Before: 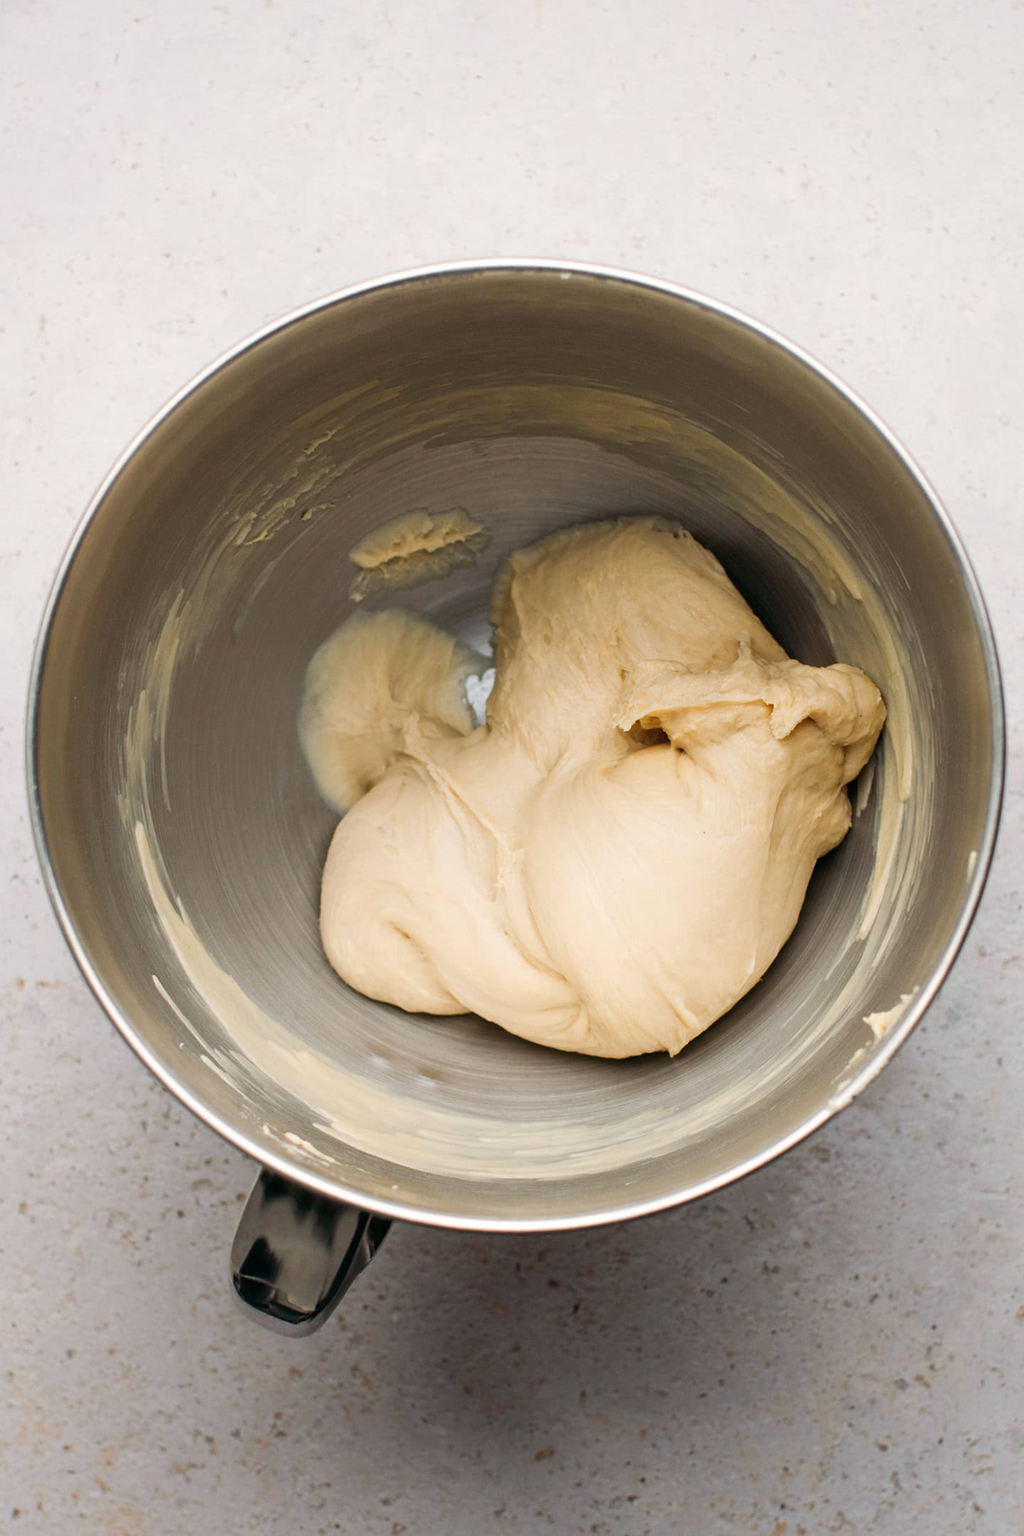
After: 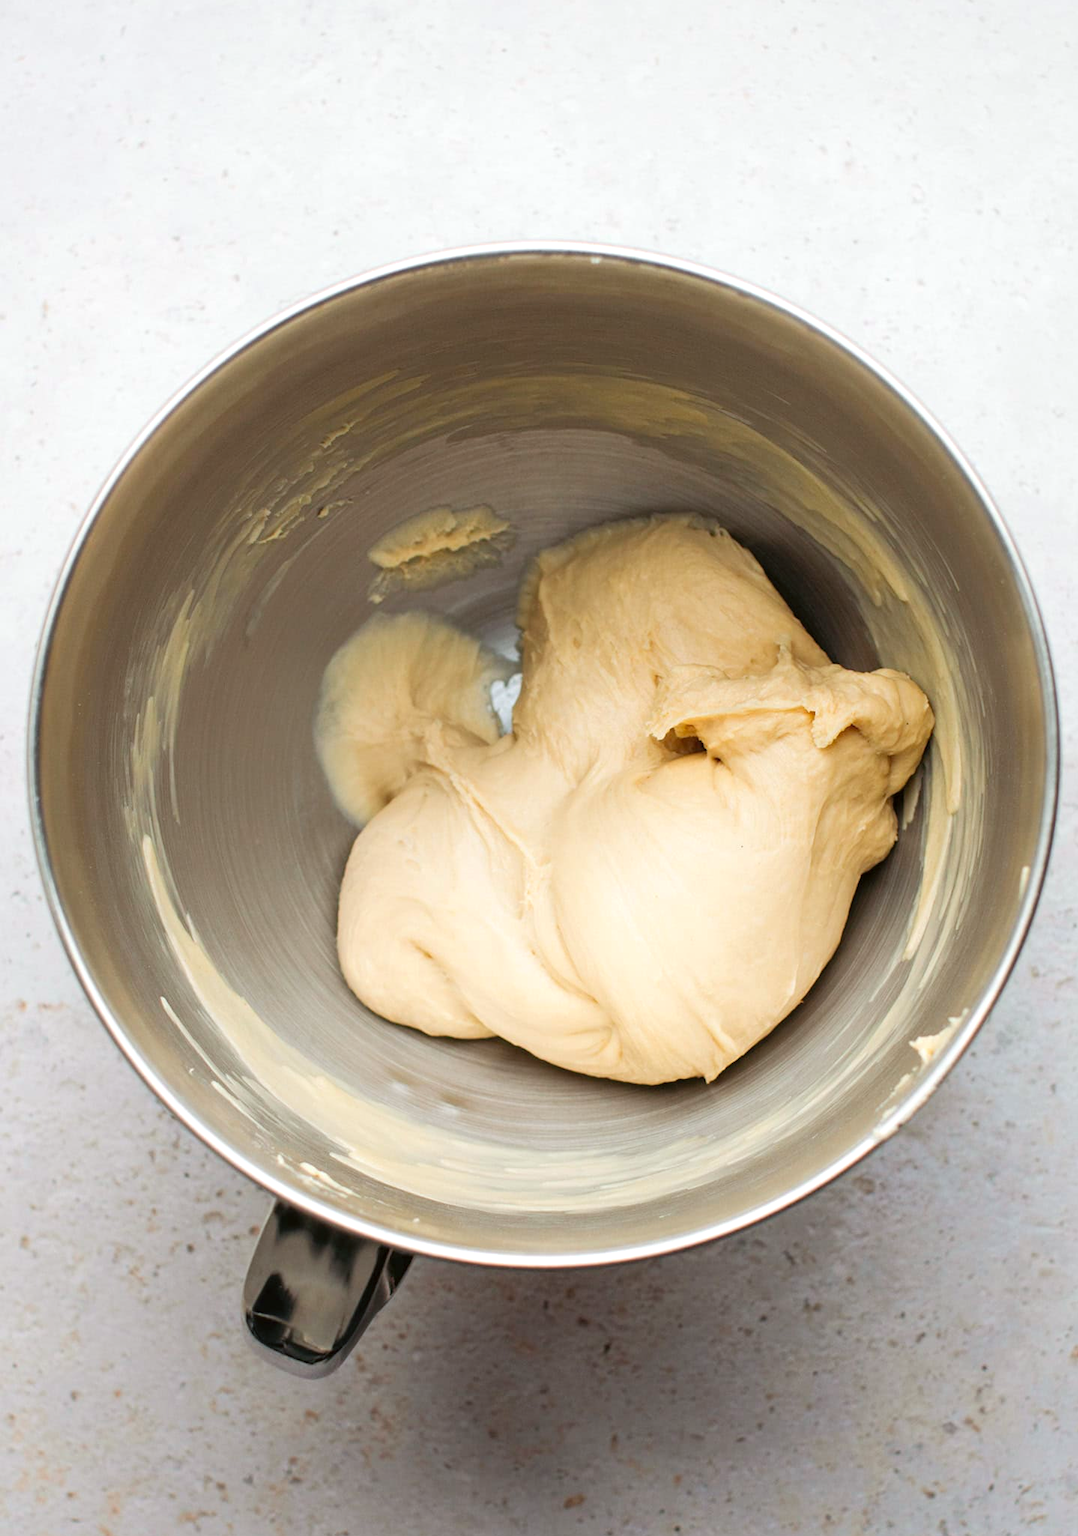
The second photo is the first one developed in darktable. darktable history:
color correction: highlights a* -2.75, highlights b* -2.83, shadows a* 2.31, shadows b* 2.8
tone equalizer: edges refinement/feathering 500, mask exposure compensation -1.57 EV, preserve details no
contrast brightness saturation: contrast 0.025, brightness 0.065, saturation 0.126
crop and rotate: top 1.959%, bottom 3.114%
levels: levels [0, 0.476, 0.951]
